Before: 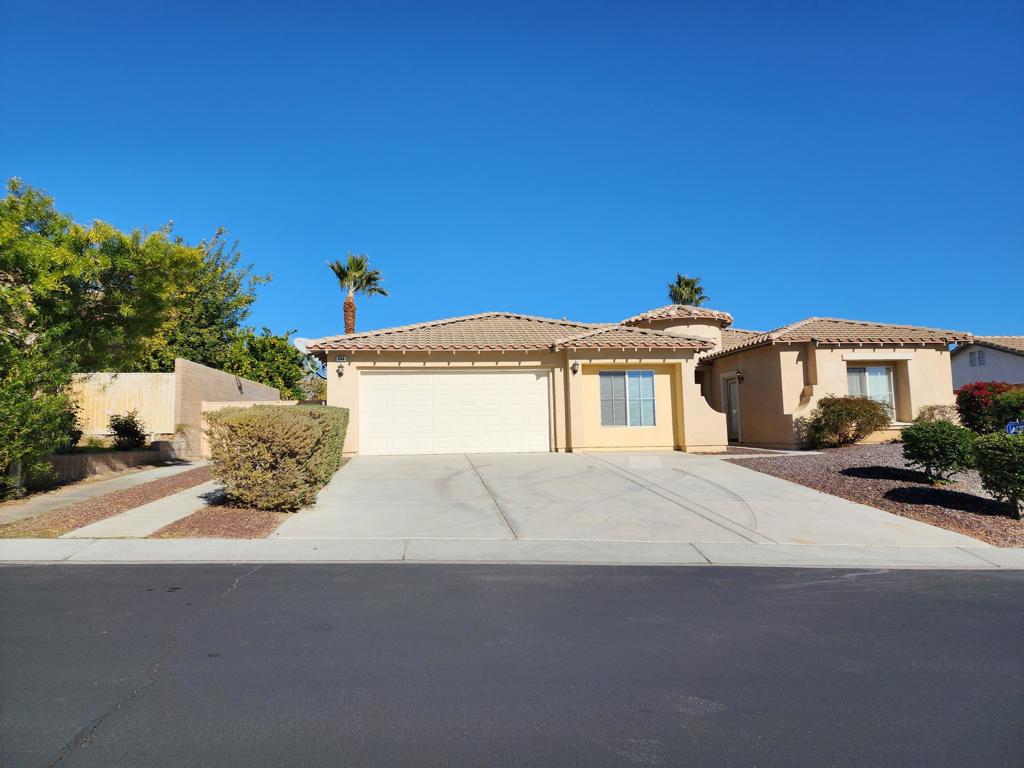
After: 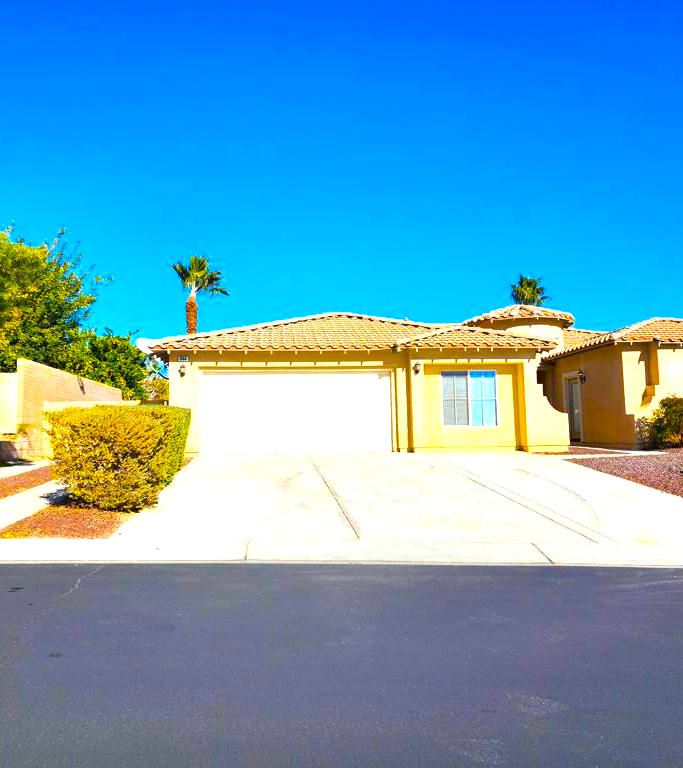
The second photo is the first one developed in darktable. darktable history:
crop and rotate: left 15.446%, right 17.836%
color balance rgb: linear chroma grading › global chroma 25%, perceptual saturation grading › global saturation 40%, perceptual brilliance grading › global brilliance 30%, global vibrance 40%
